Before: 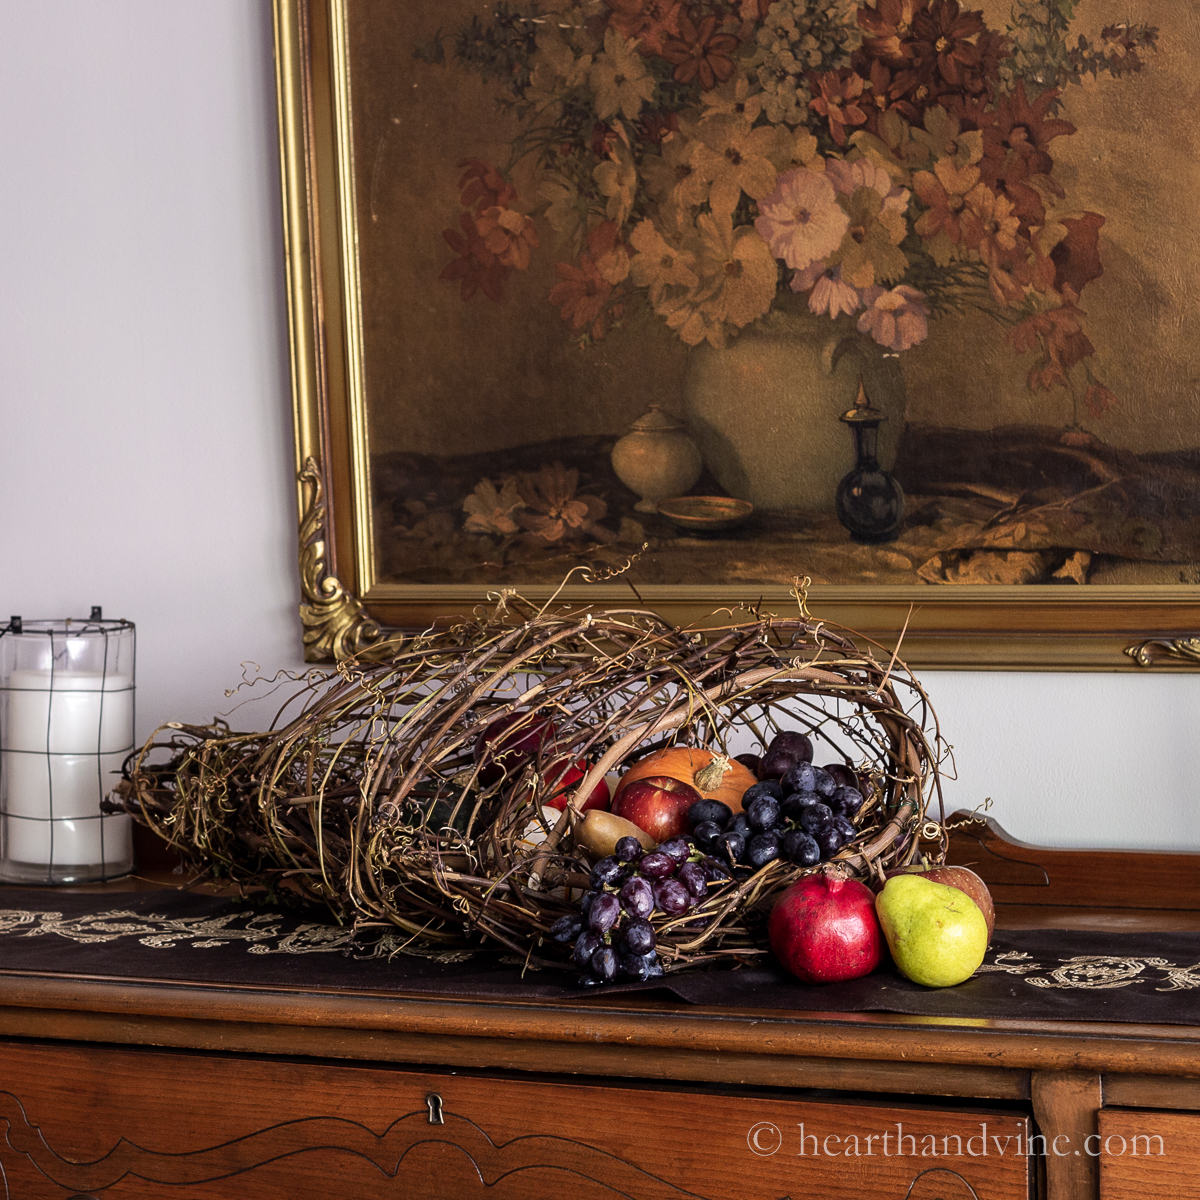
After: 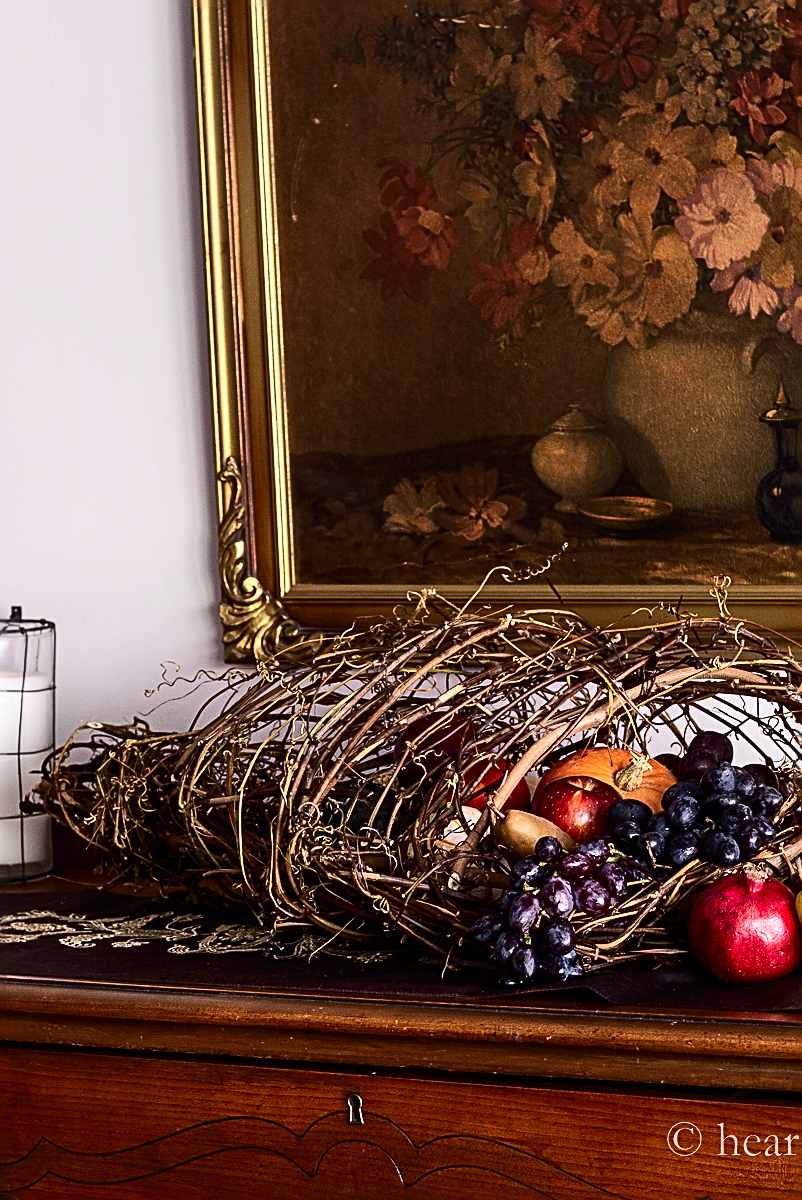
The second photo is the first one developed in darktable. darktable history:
sharpen: radius 2.532, amount 0.62
crop and rotate: left 6.669%, right 26.478%
contrast brightness saturation: contrast 0.294
